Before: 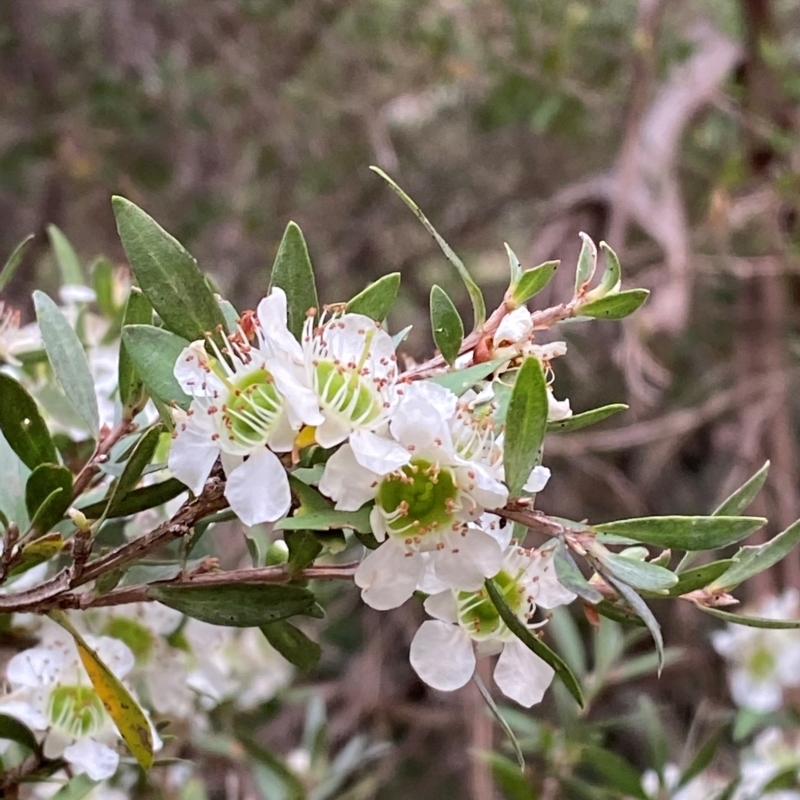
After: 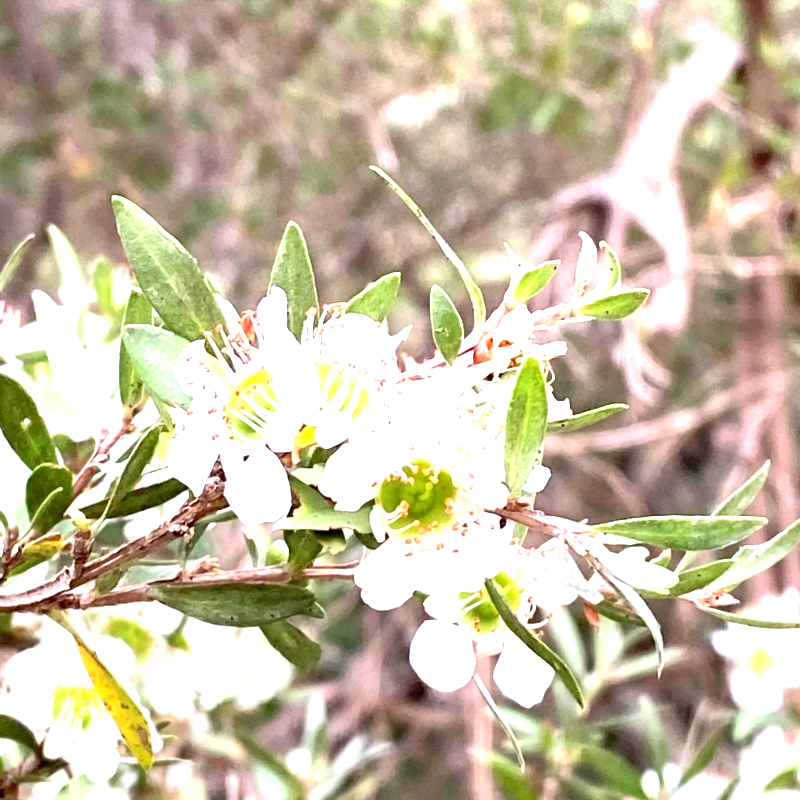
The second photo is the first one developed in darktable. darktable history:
exposure: black level correction 0.001, exposure 1.866 EV, compensate highlight preservation false
